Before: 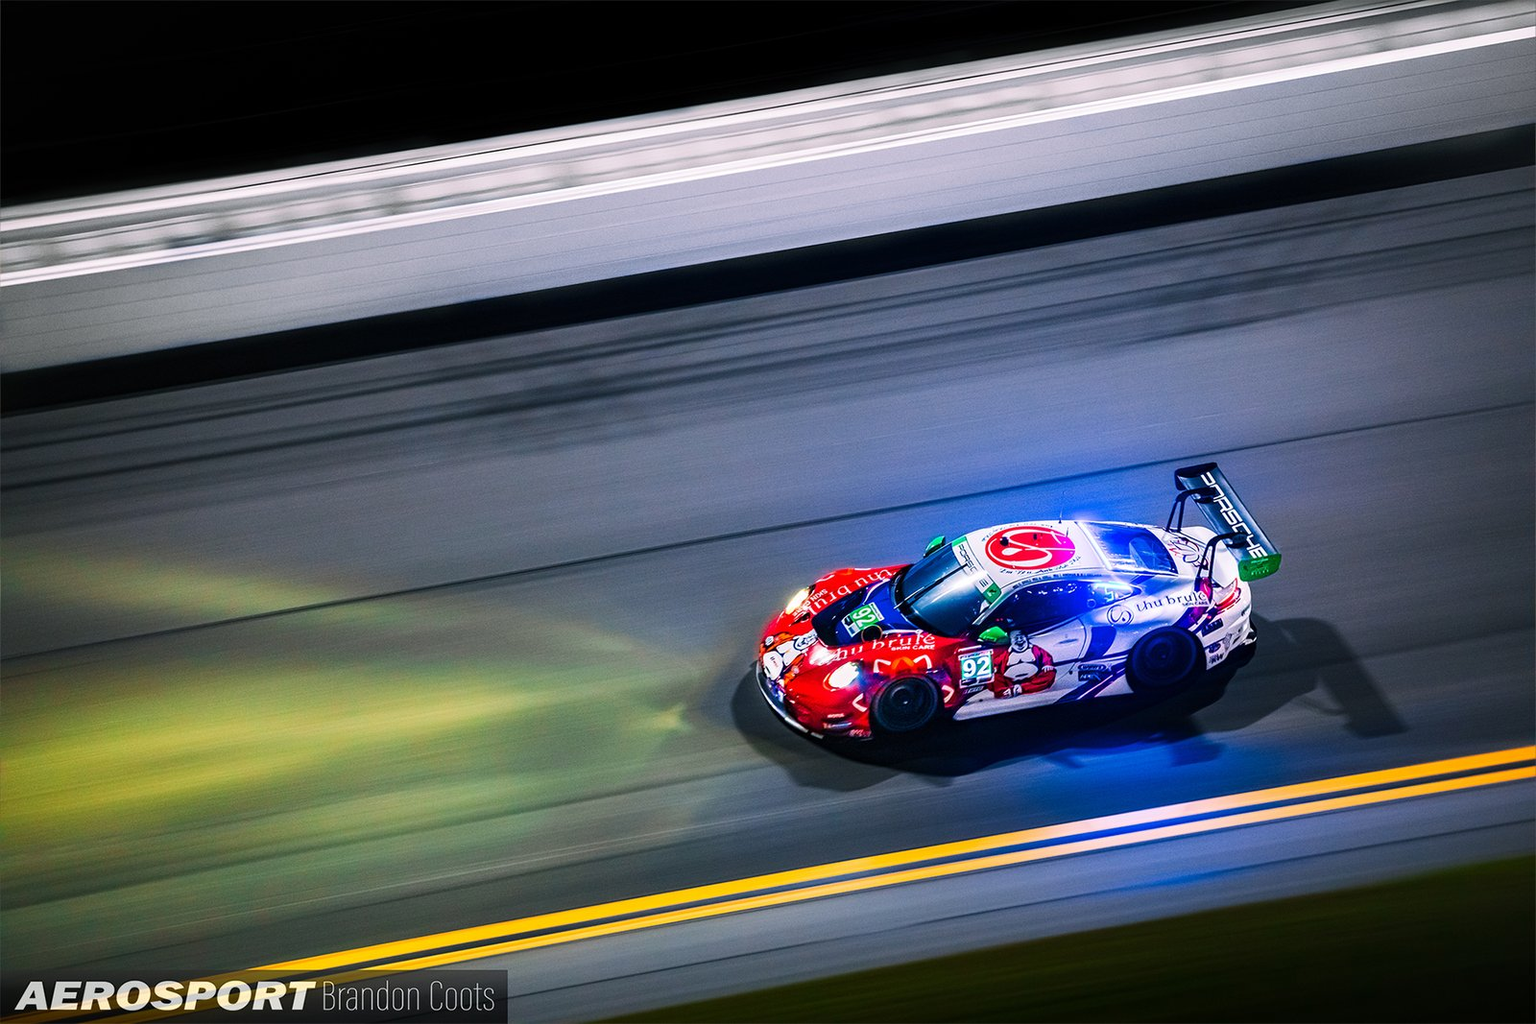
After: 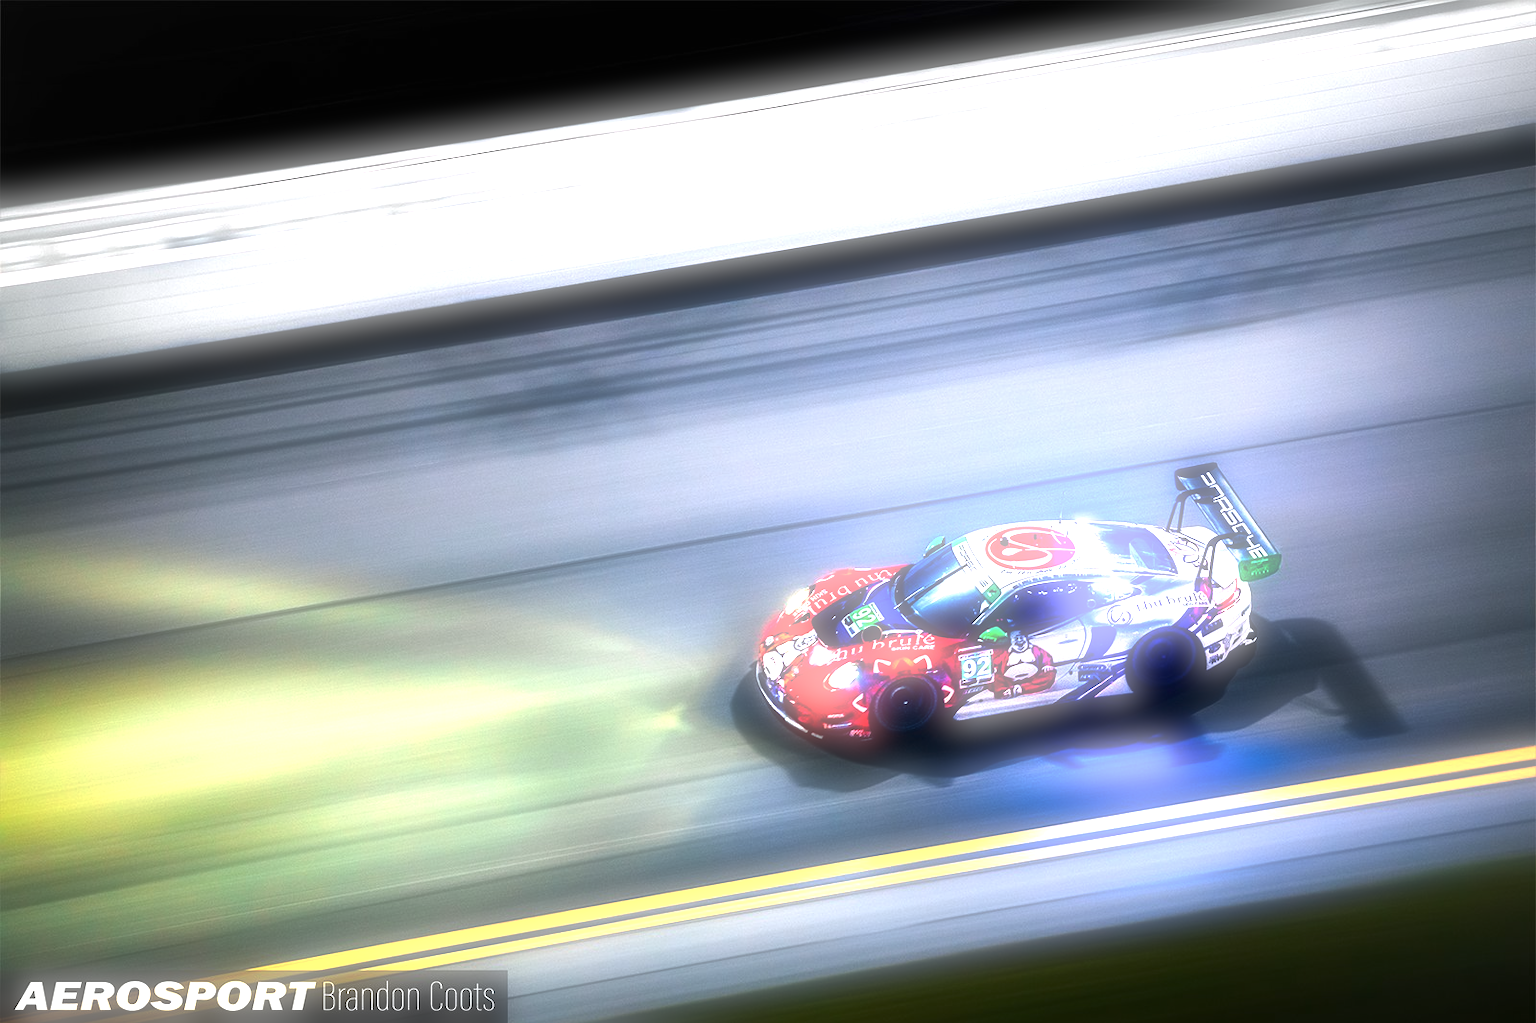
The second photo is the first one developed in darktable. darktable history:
tone equalizer: -8 EV -0.417 EV, -7 EV -0.389 EV, -6 EV -0.333 EV, -5 EV -0.222 EV, -3 EV 0.222 EV, -2 EV 0.333 EV, -1 EV 0.389 EV, +0 EV 0.417 EV, edges refinement/feathering 500, mask exposure compensation -1.57 EV, preserve details no
crop: bottom 0.071%
soften: on, module defaults
exposure: black level correction 0, exposure 1.35 EV, compensate exposure bias true, compensate highlight preservation false
